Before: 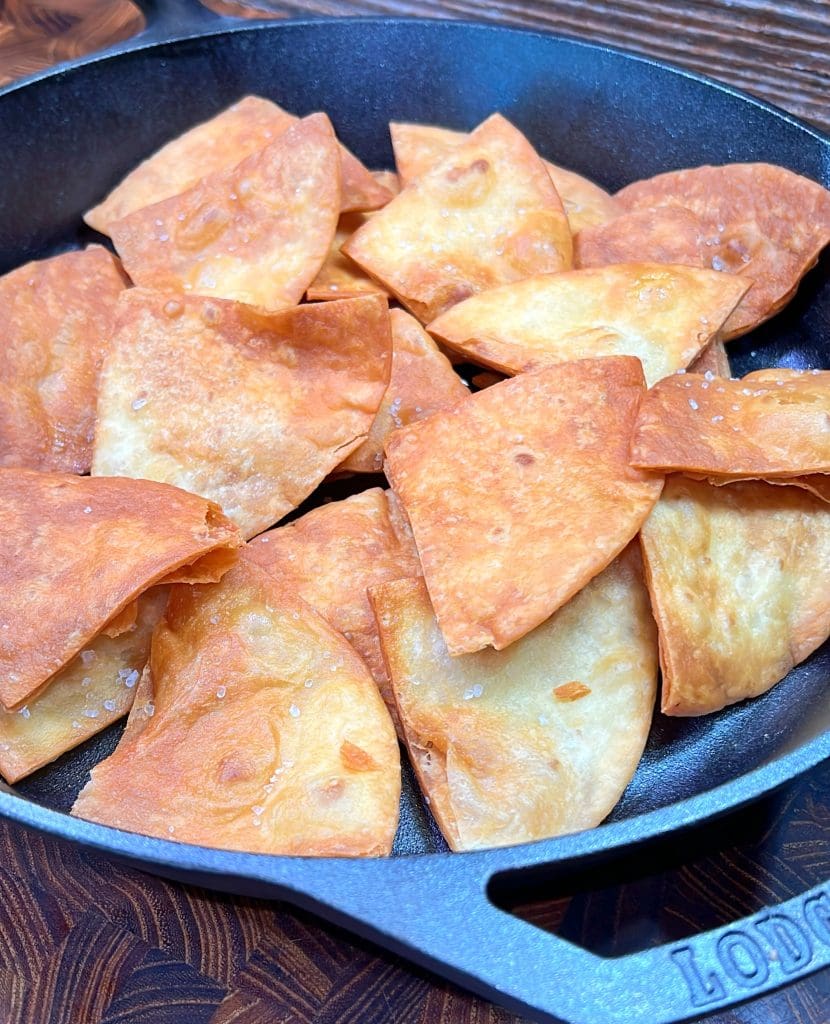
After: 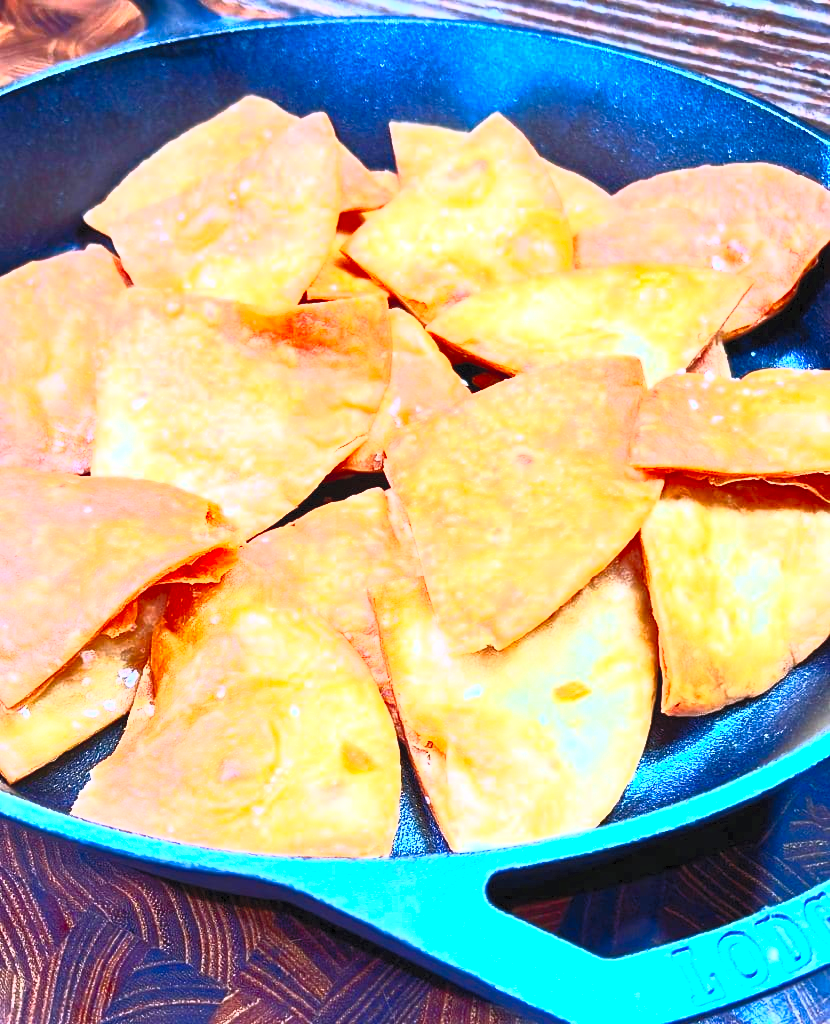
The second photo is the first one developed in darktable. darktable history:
contrast brightness saturation: contrast 0.988, brightness 0.993, saturation 0.987
tone equalizer: edges refinement/feathering 500, mask exposure compensation -1.57 EV, preserve details no
